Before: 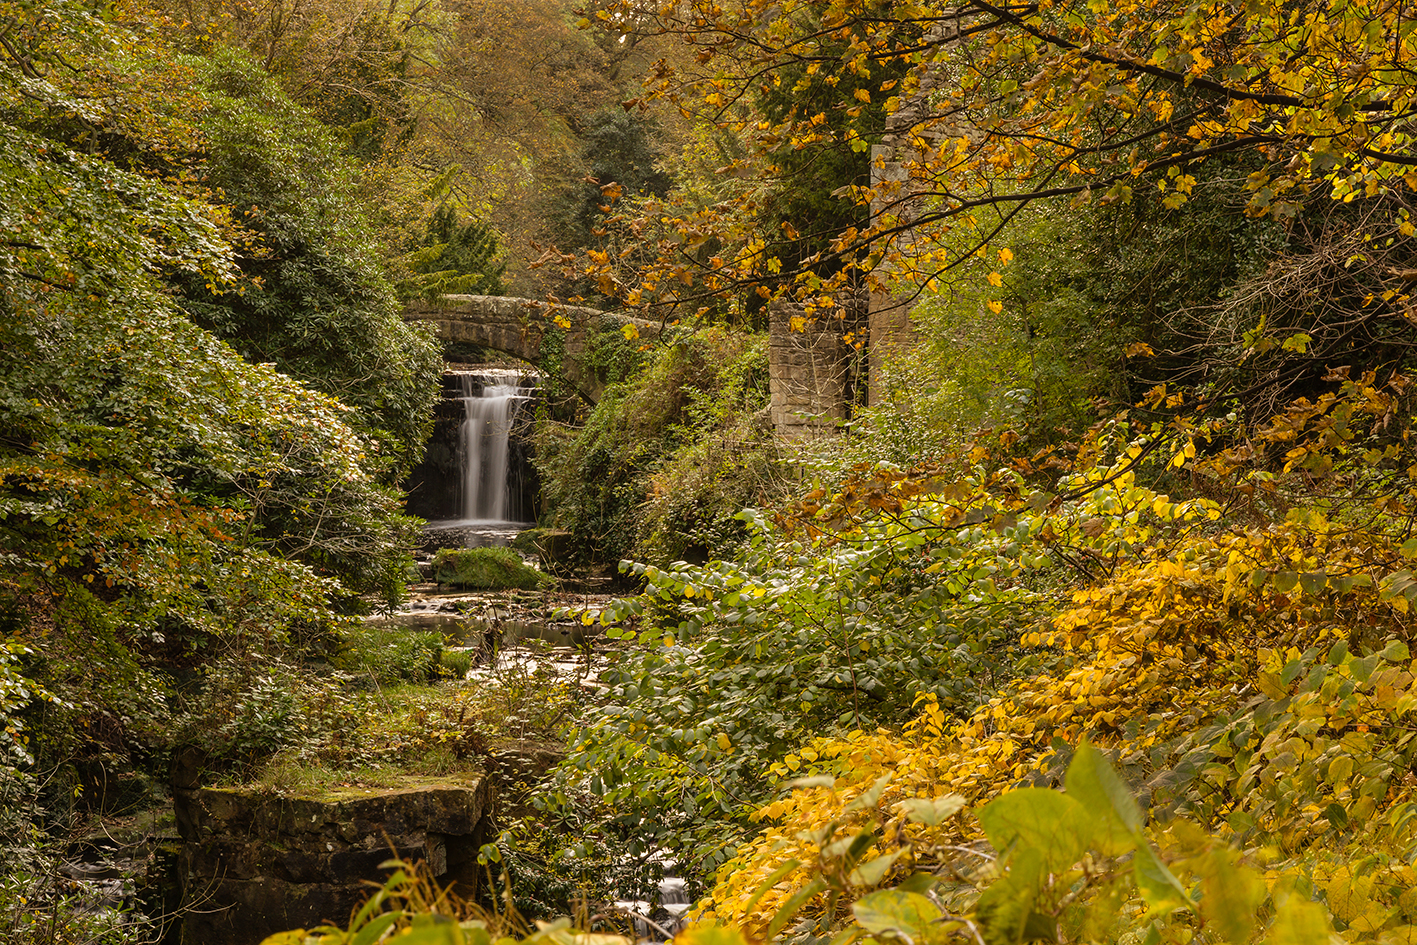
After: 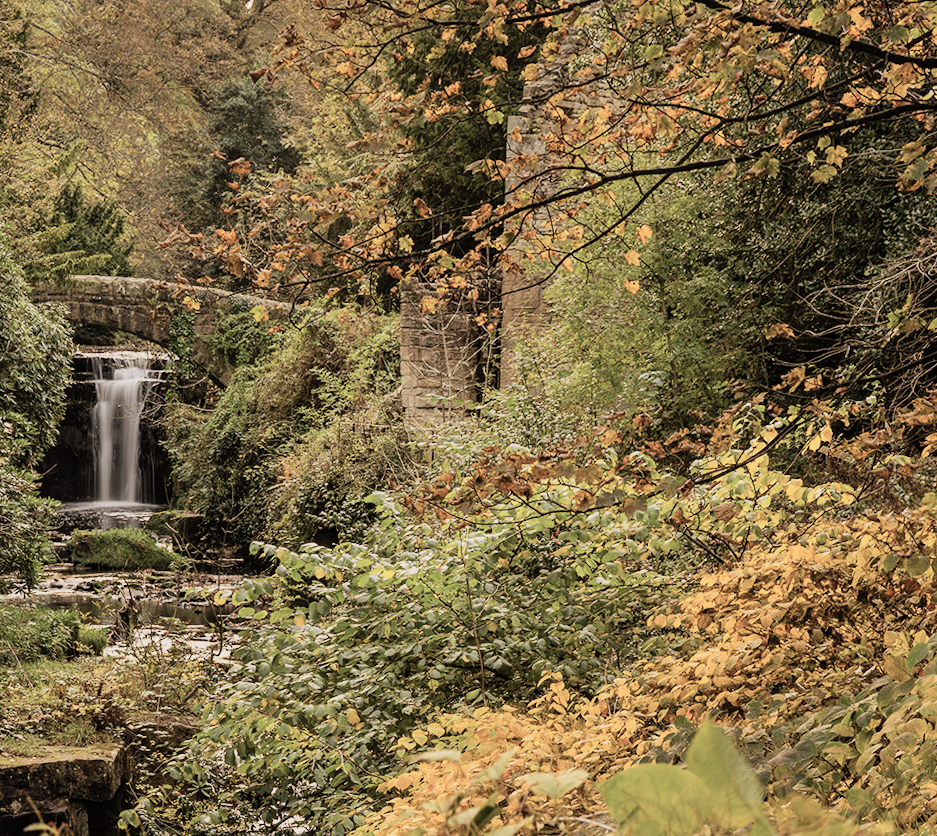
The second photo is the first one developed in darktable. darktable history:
filmic rgb: black relative exposure -7.65 EV, white relative exposure 4.56 EV, hardness 3.61
rotate and perspective: rotation 0.074°, lens shift (vertical) 0.096, lens shift (horizontal) -0.041, crop left 0.043, crop right 0.952, crop top 0.024, crop bottom 0.979
crop and rotate: left 24.034%, top 2.838%, right 6.406%, bottom 6.299%
contrast brightness saturation: contrast 0.2, brightness 0.16, saturation 0.22
color balance: input saturation 100.43%, contrast fulcrum 14.22%, output saturation 70.41%
